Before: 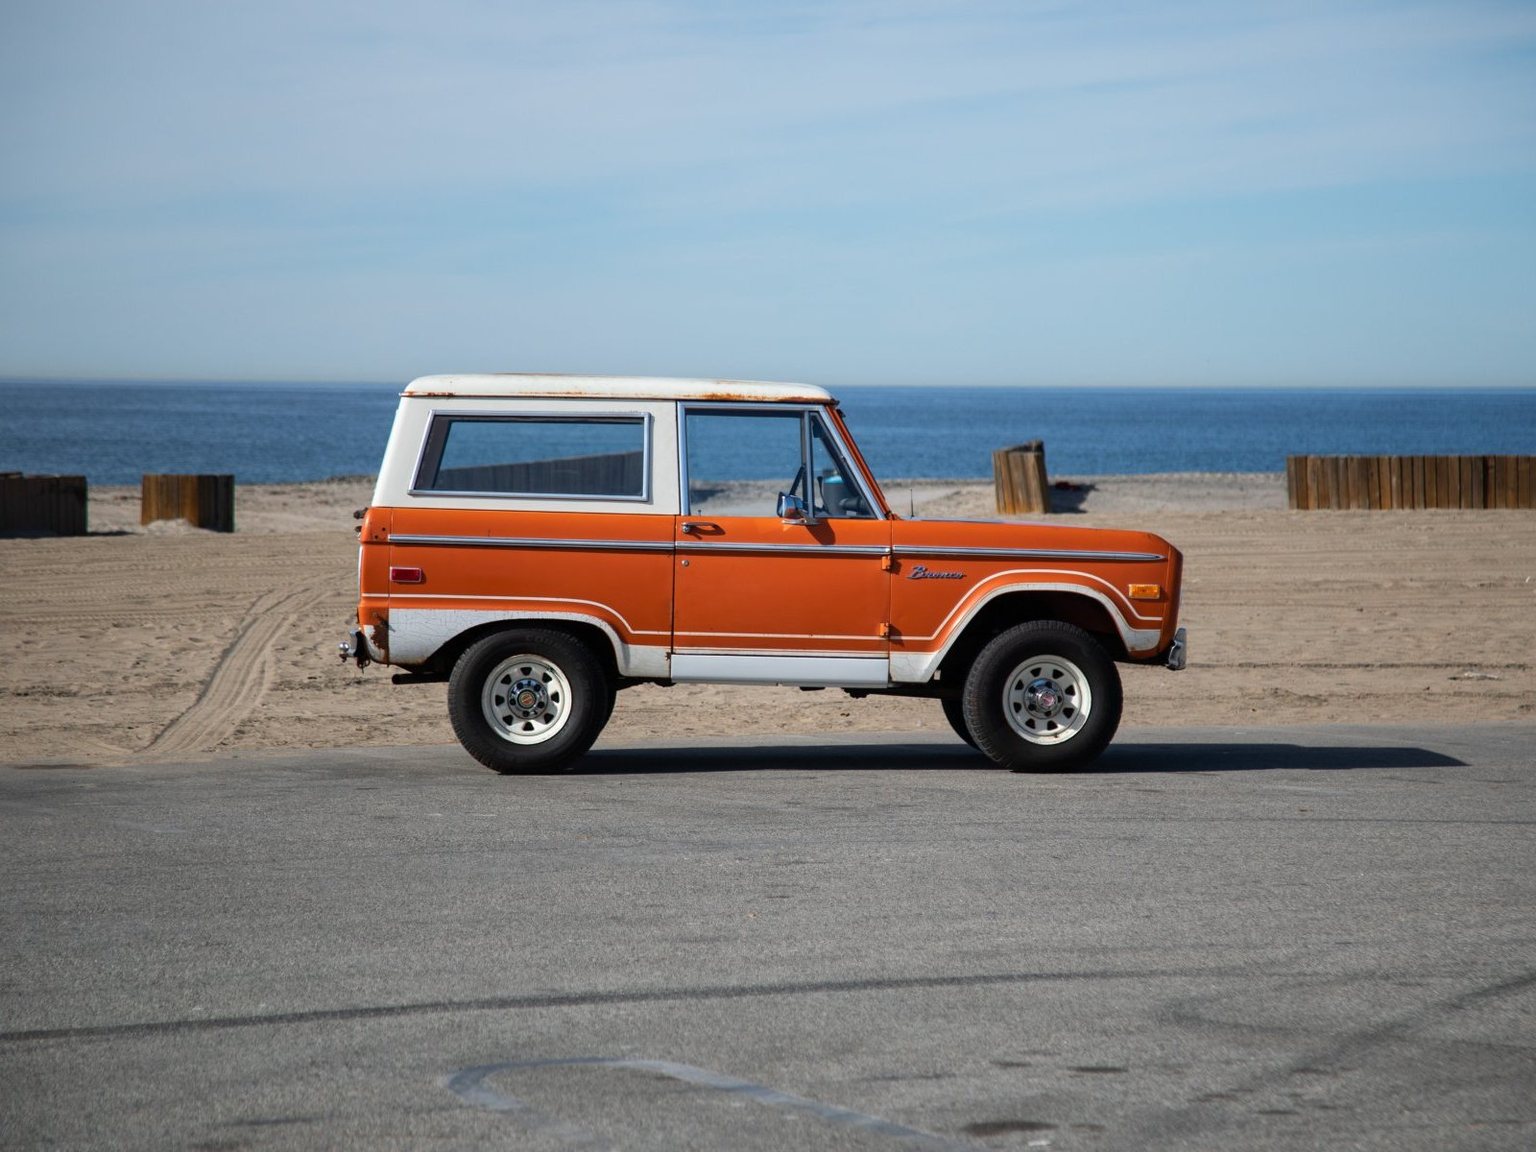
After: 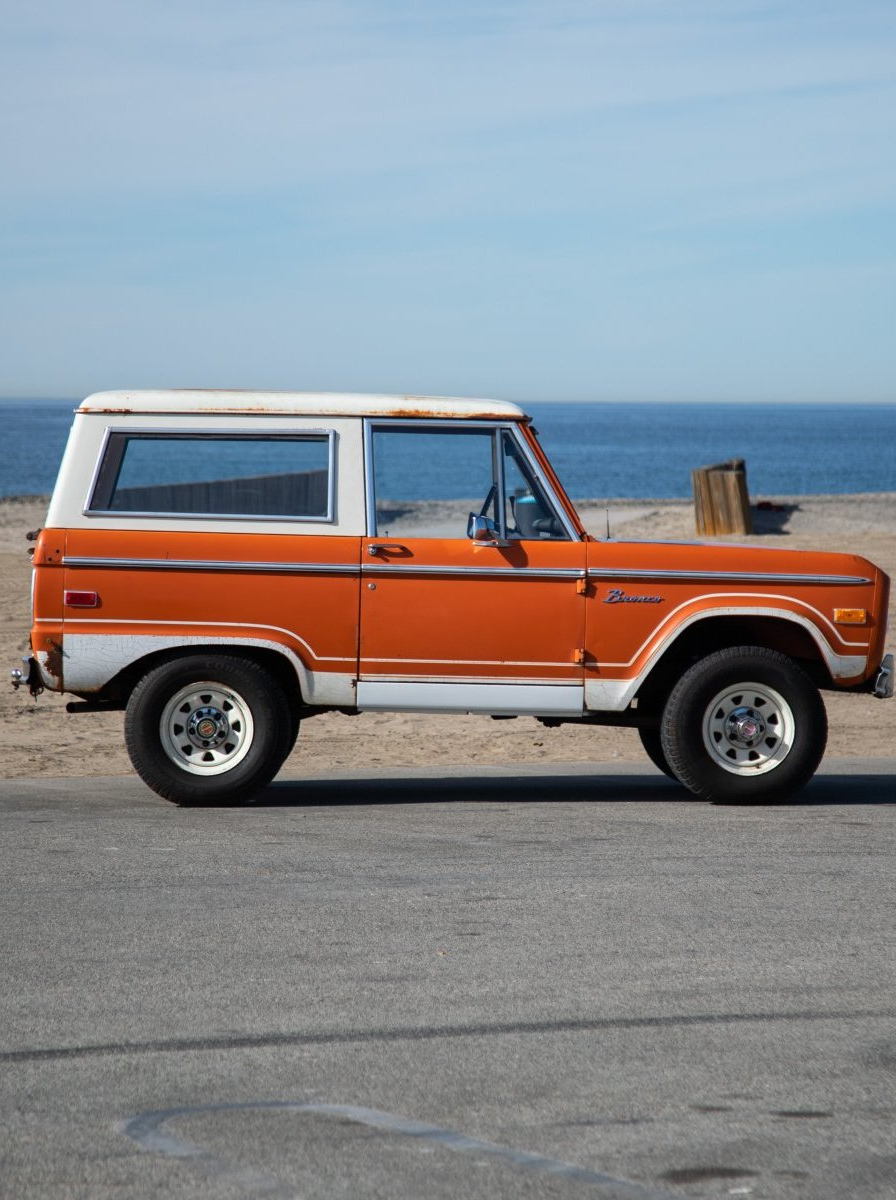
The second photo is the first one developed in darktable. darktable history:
crop: left 21.379%, right 22.597%
